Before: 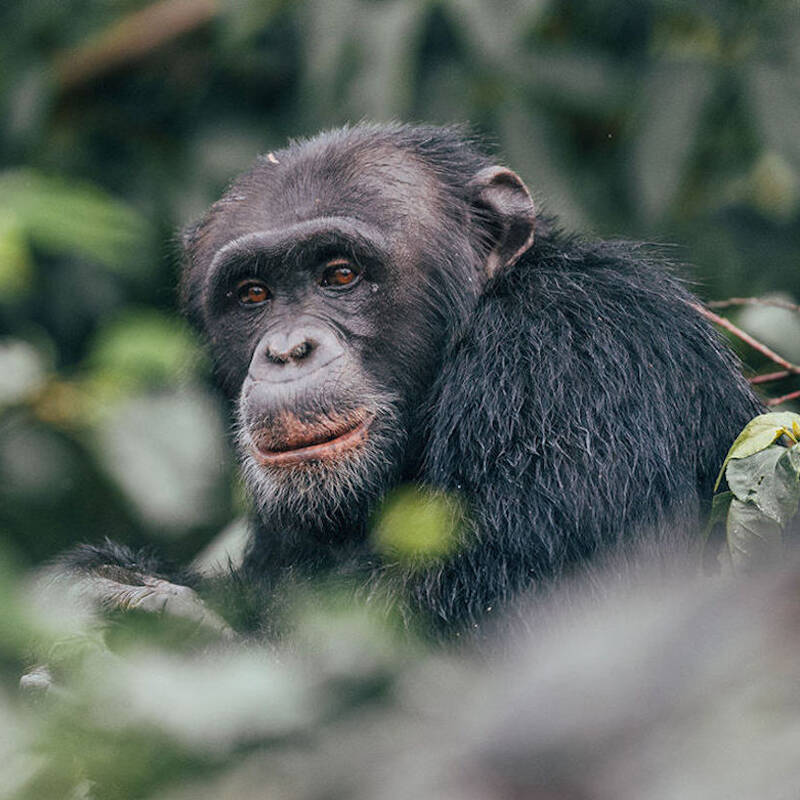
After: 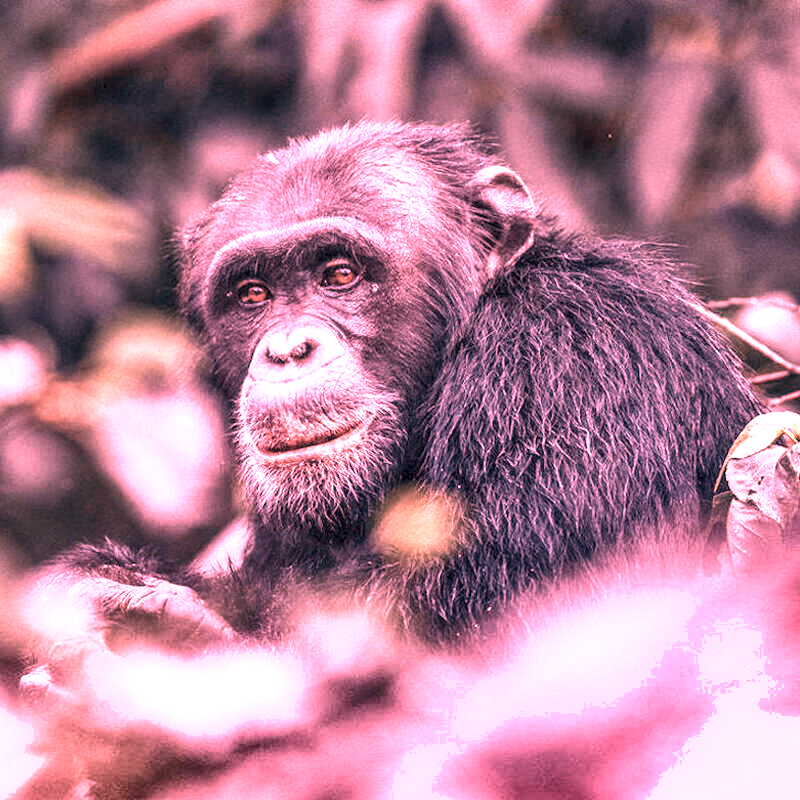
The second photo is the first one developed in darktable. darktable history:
basic adjustments: exposure 0.18 EV, brightness 0.05, saturation -0.32, vibrance 0.13
shadows and highlights: white point adjustment 1, soften with gaussian
white balance: red 2.501, blue 1.528
local contrast: highlights 40%, shadows 60%, detail 136%, midtone range 0.514
